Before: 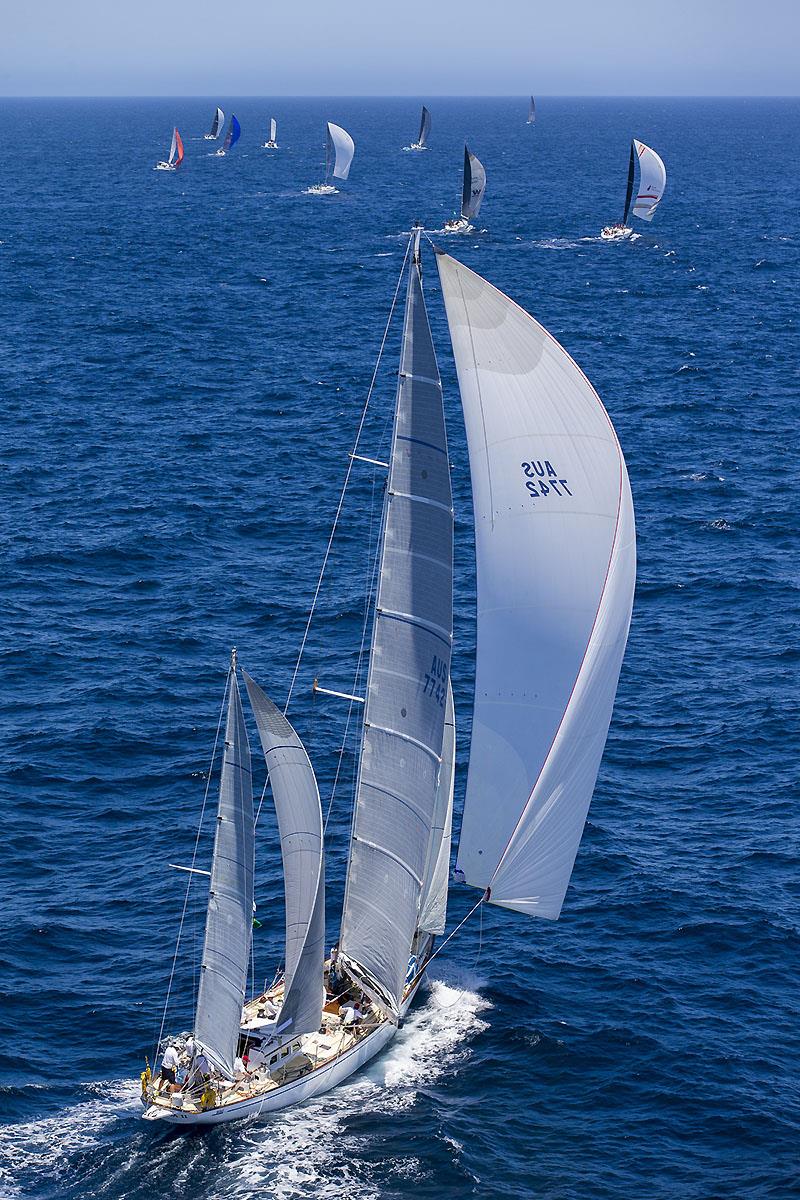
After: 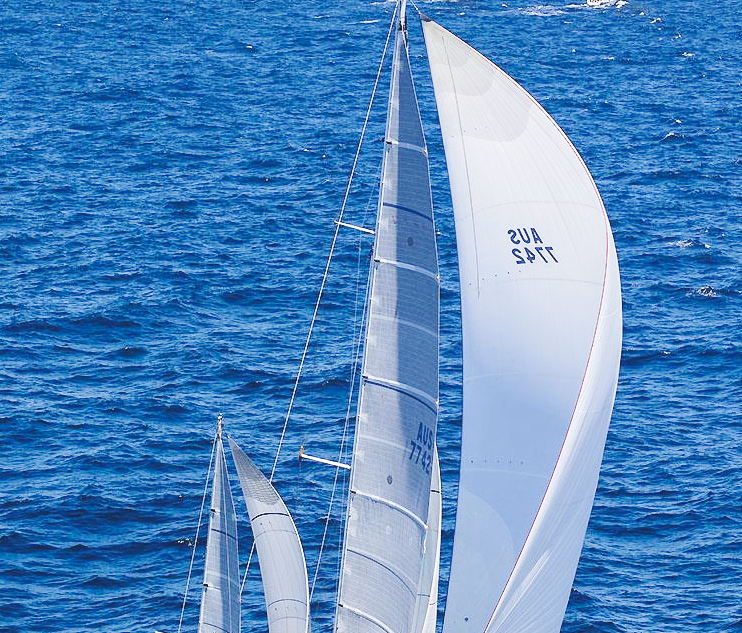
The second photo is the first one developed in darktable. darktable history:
crop: left 1.773%, top 19.426%, right 5.365%, bottom 27.796%
base curve: curves: ch0 [(0, 0.007) (0.028, 0.063) (0.121, 0.311) (0.46, 0.743) (0.859, 0.957) (1, 1)], preserve colors none
